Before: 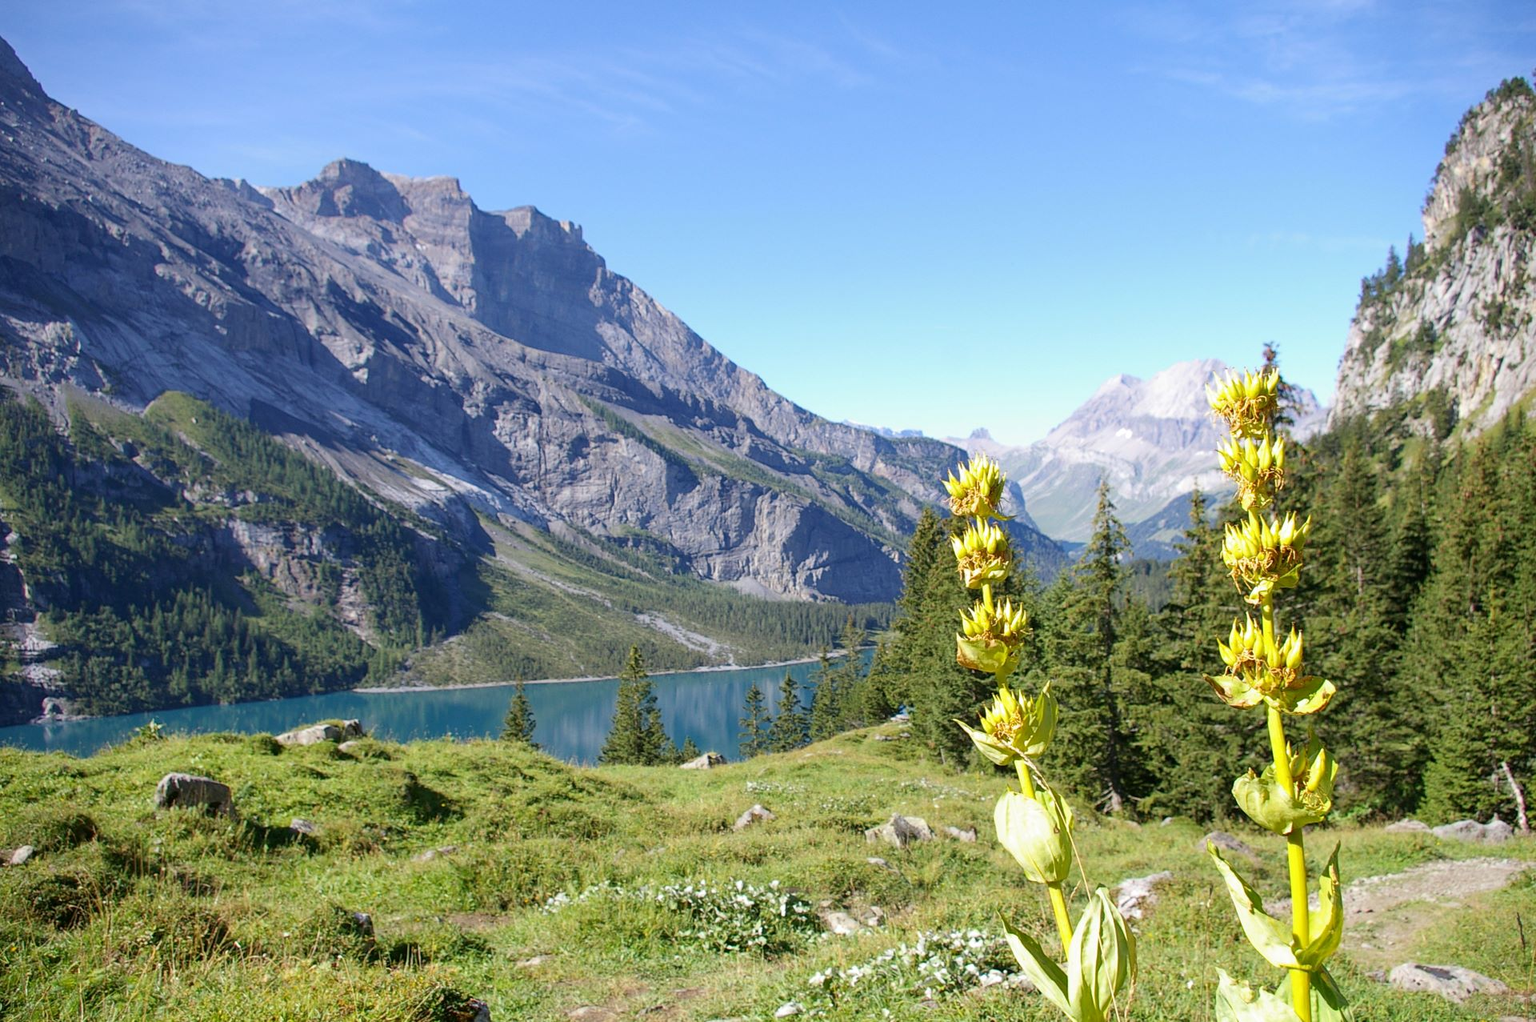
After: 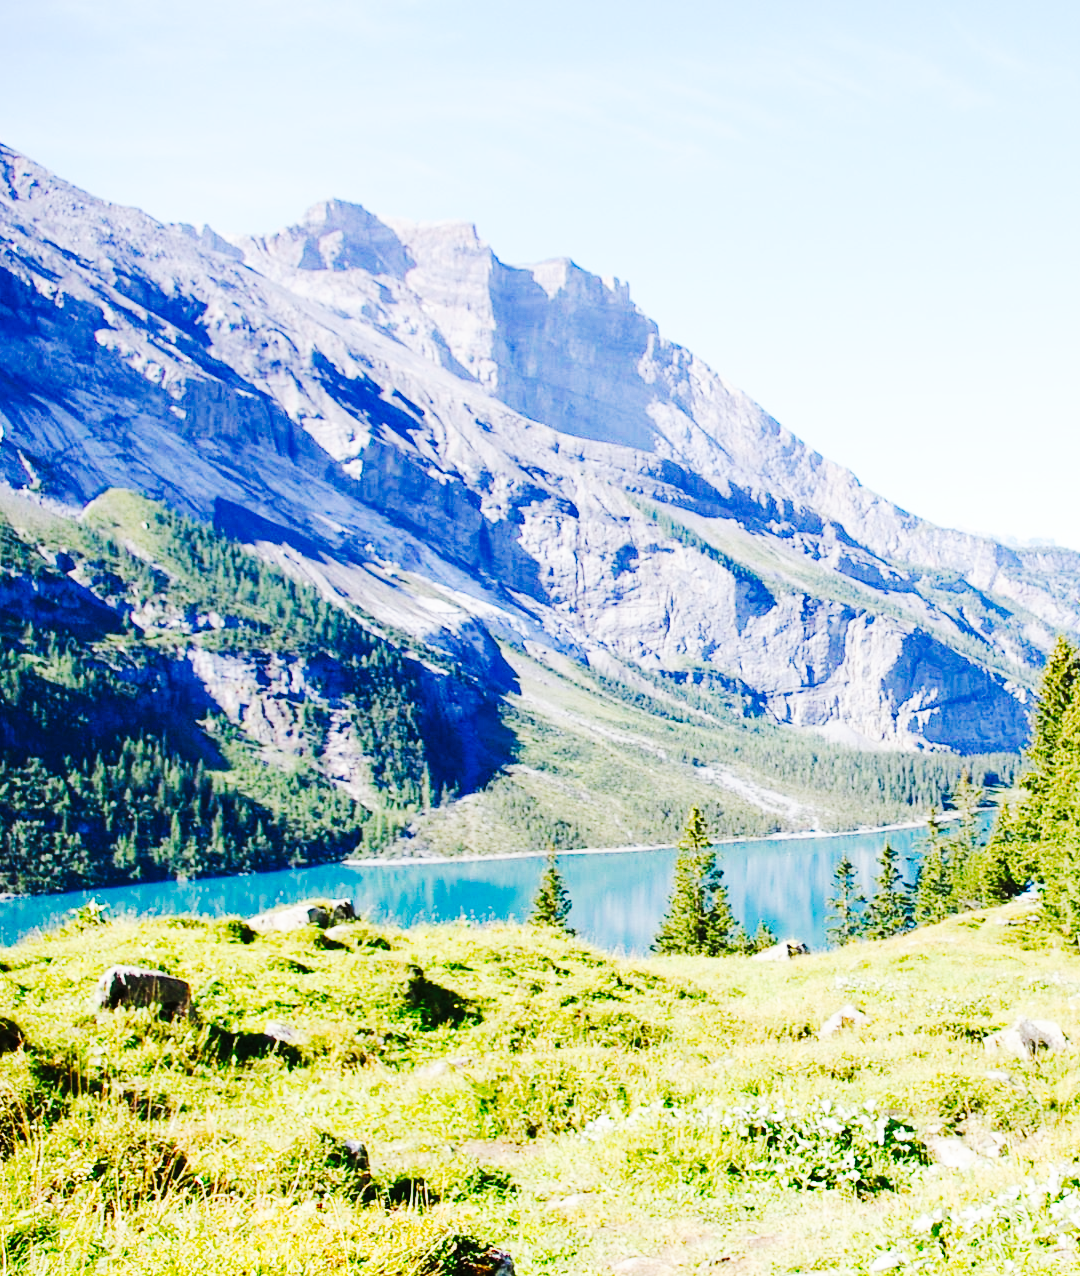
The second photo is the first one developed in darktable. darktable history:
white balance: emerald 1
crop: left 5.114%, right 38.589%
tone curve: curves: ch0 [(0, 0) (0.003, 0.005) (0.011, 0.011) (0.025, 0.02) (0.044, 0.03) (0.069, 0.041) (0.1, 0.062) (0.136, 0.089) (0.177, 0.135) (0.224, 0.189) (0.277, 0.259) (0.335, 0.373) (0.399, 0.499) (0.468, 0.622) (0.543, 0.724) (0.623, 0.807) (0.709, 0.868) (0.801, 0.916) (0.898, 0.964) (1, 1)], preserve colors none
base curve: curves: ch0 [(0, 0) (0.028, 0.03) (0.121, 0.232) (0.46, 0.748) (0.859, 0.968) (1, 1)], preserve colors none
